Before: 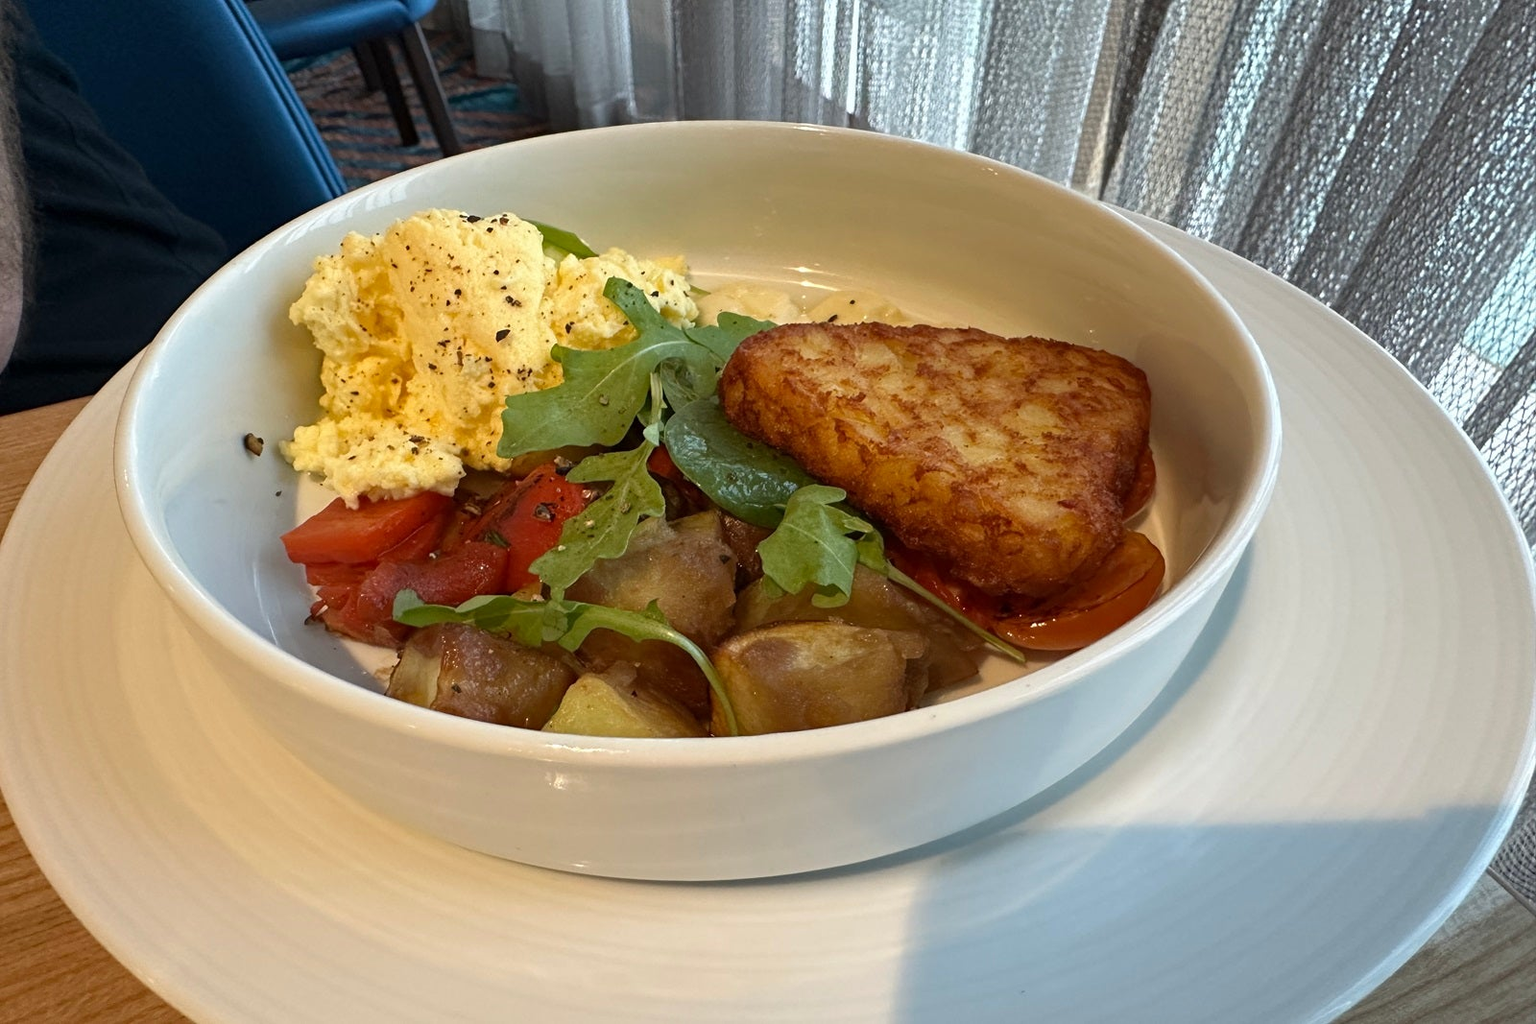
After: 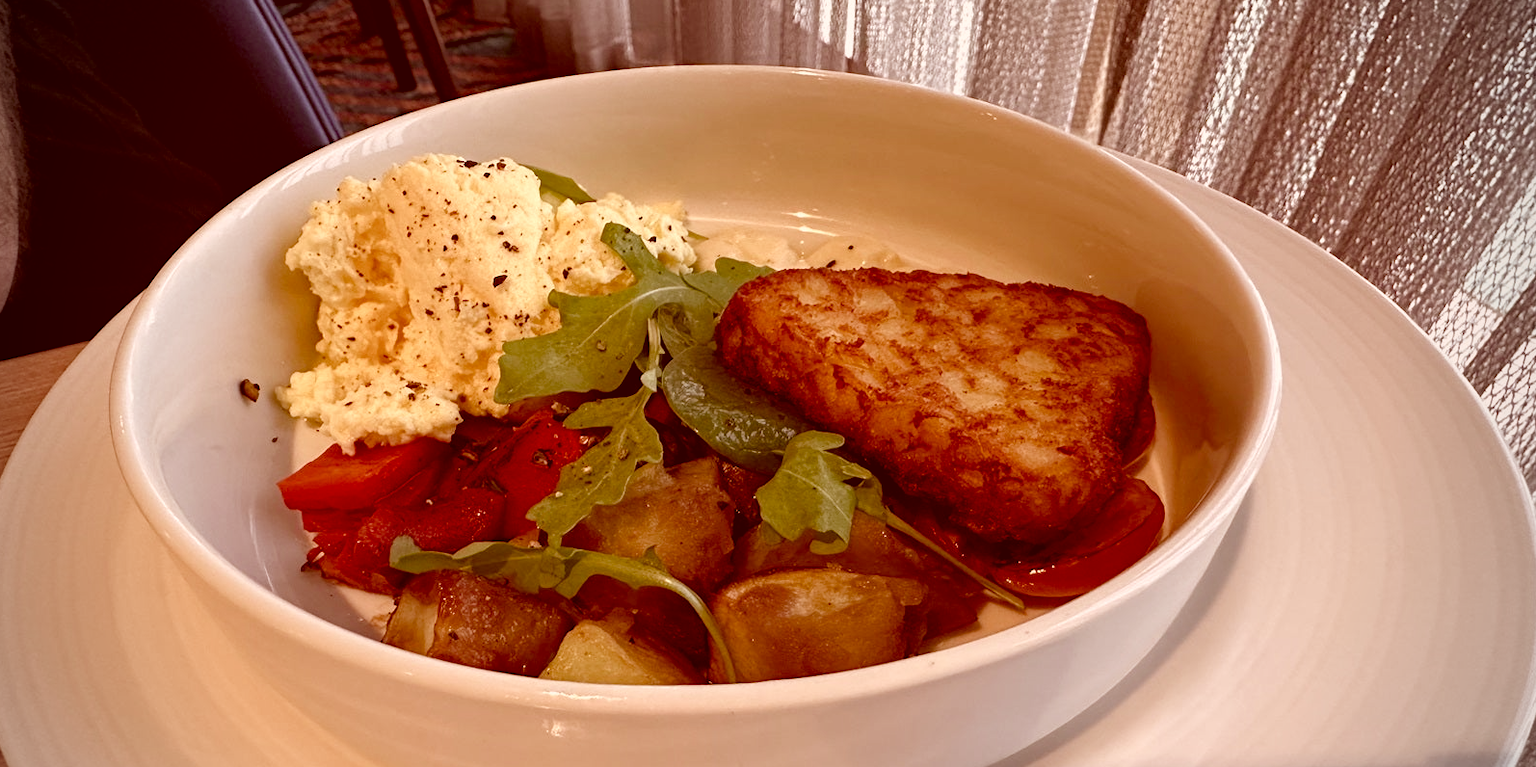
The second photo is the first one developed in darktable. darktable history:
color correction: highlights a* 9.53, highlights b* 8.95, shadows a* 39.9, shadows b* 39.37, saturation 0.822
color balance rgb: global offset › luminance -0.468%, linear chroma grading › global chroma 0.614%, perceptual saturation grading › global saturation 20%, perceptual saturation grading › highlights -49.268%, perceptual saturation grading › shadows 25.805%
crop: left 0.374%, top 5.465%, bottom 19.931%
vignetting: fall-off start 79.88%
